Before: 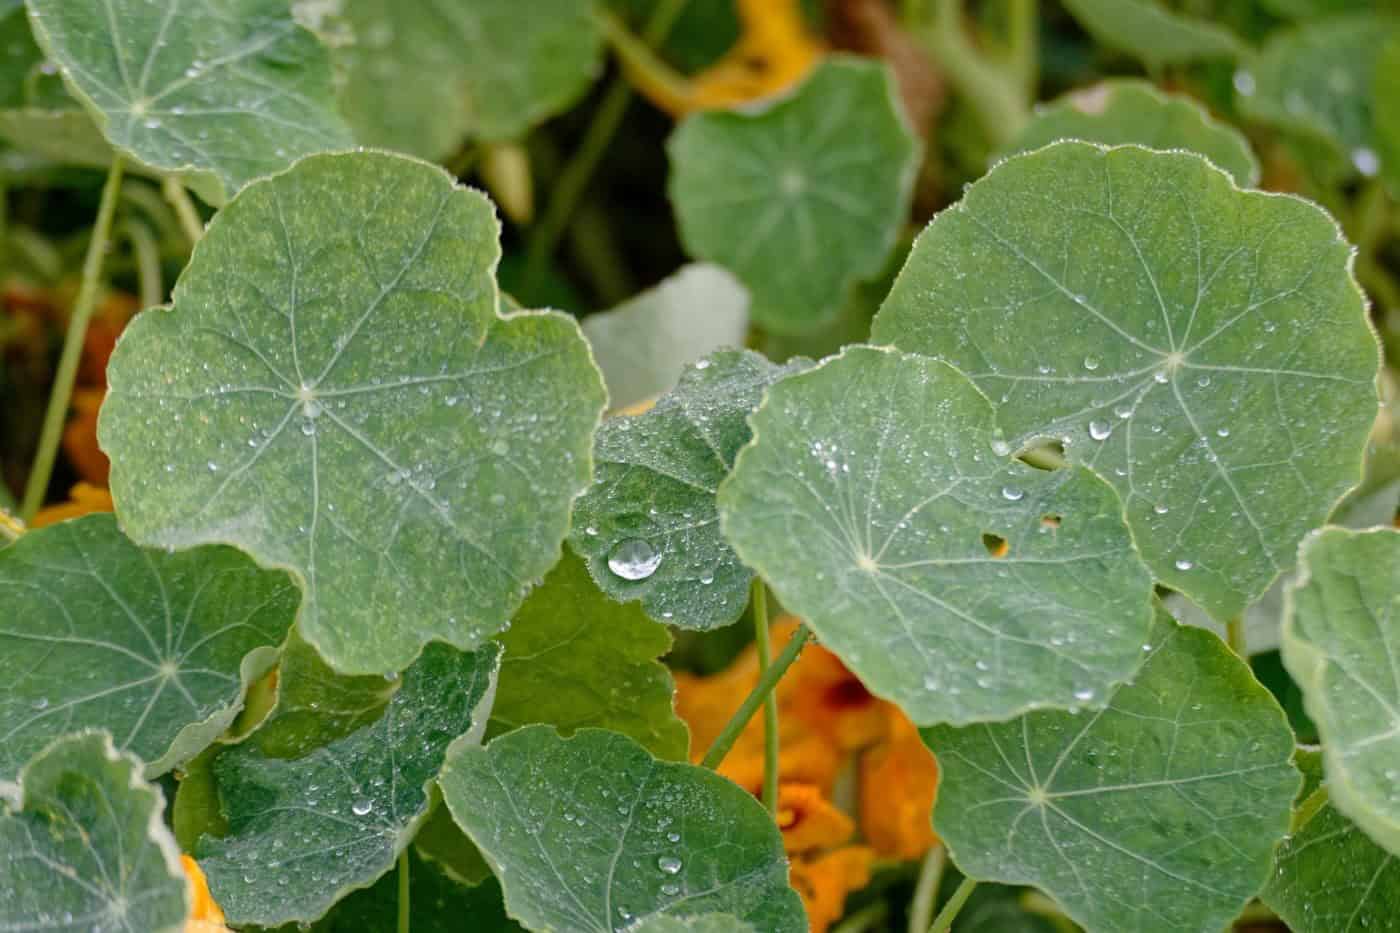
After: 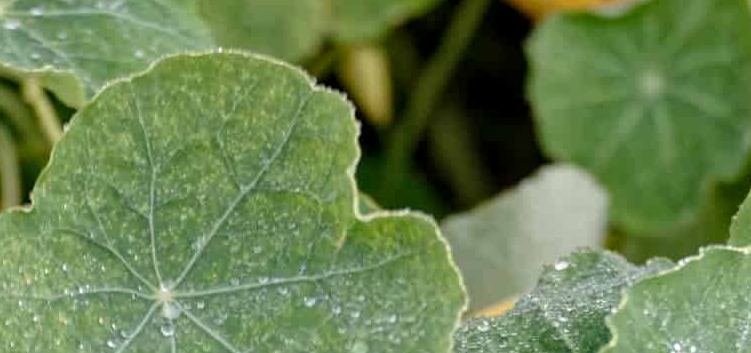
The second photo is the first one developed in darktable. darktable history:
local contrast: on, module defaults
crop: left 10.121%, top 10.631%, right 36.218%, bottom 51.526%
